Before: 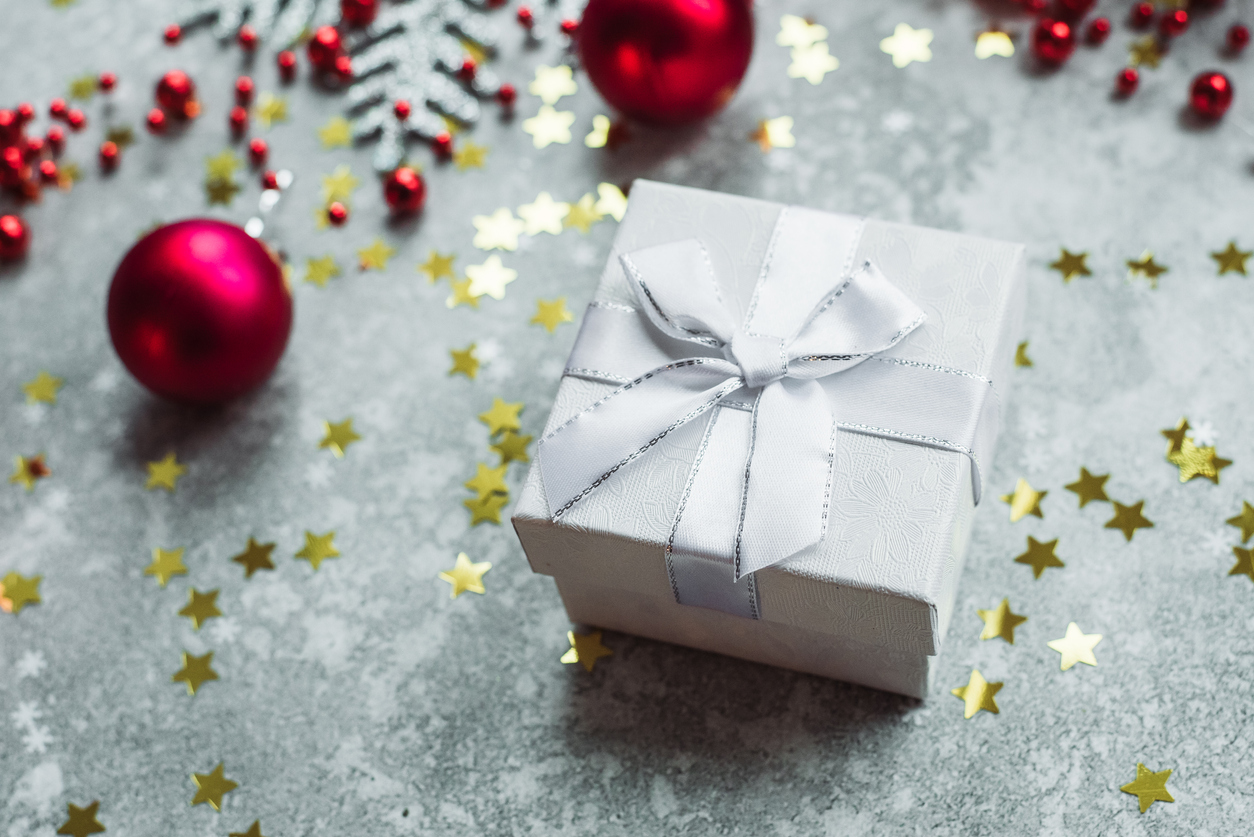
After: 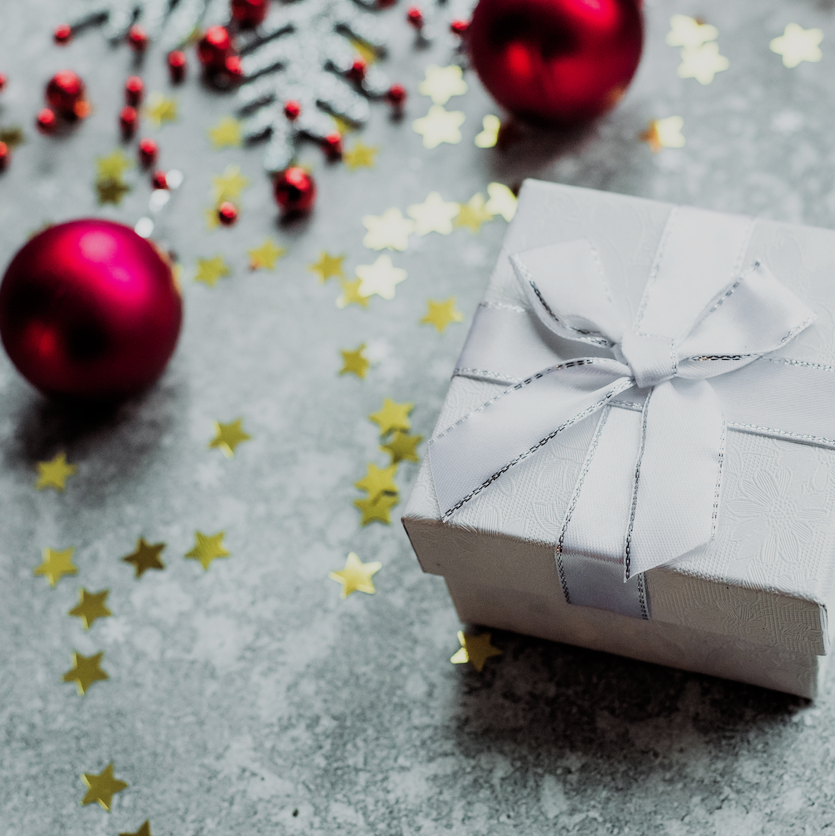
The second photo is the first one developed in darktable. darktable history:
crop and rotate: left 8.786%, right 24.548%
white balance: red 1, blue 1
filmic rgb: black relative exposure -5 EV, hardness 2.88, contrast 1.1, highlights saturation mix -20%
